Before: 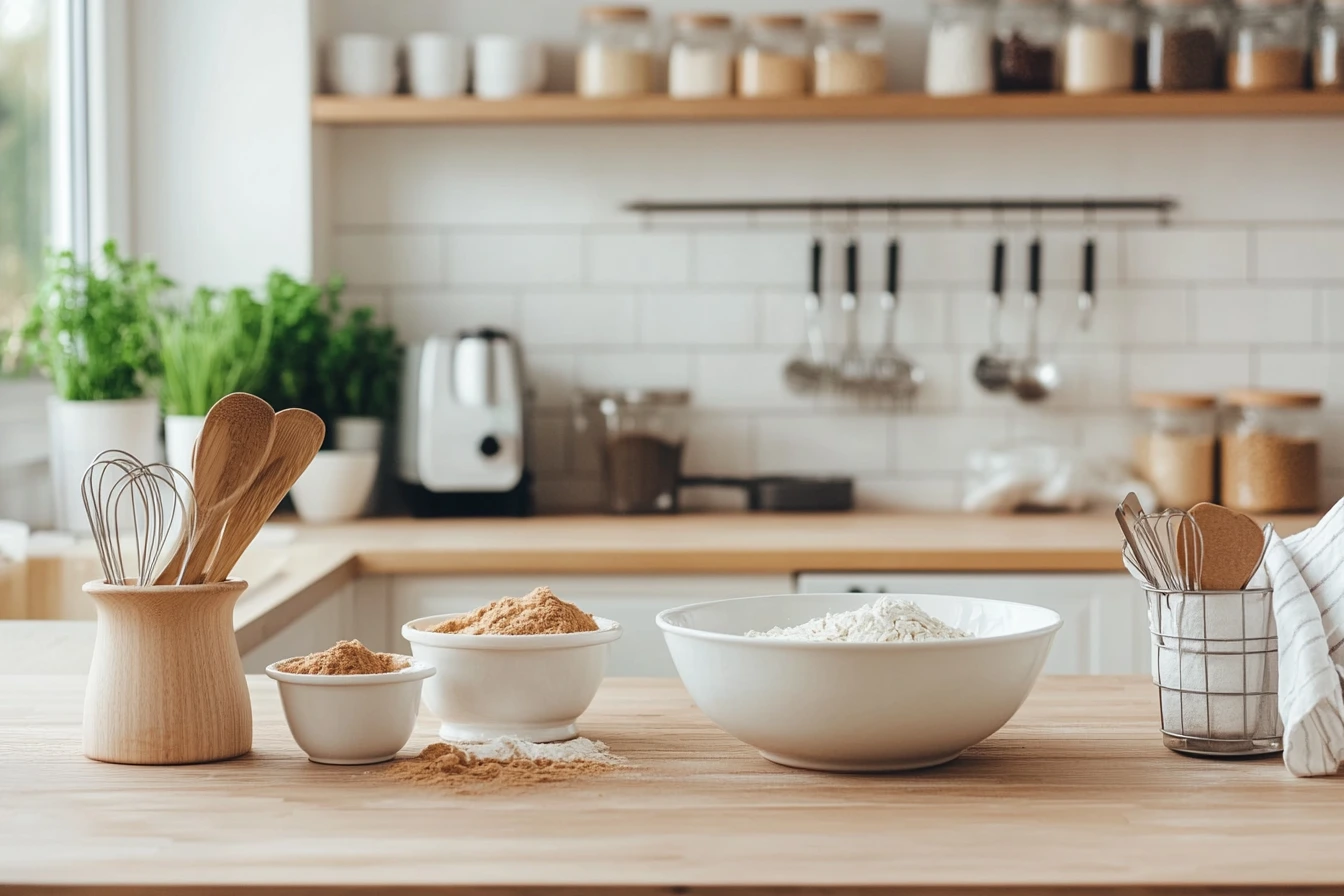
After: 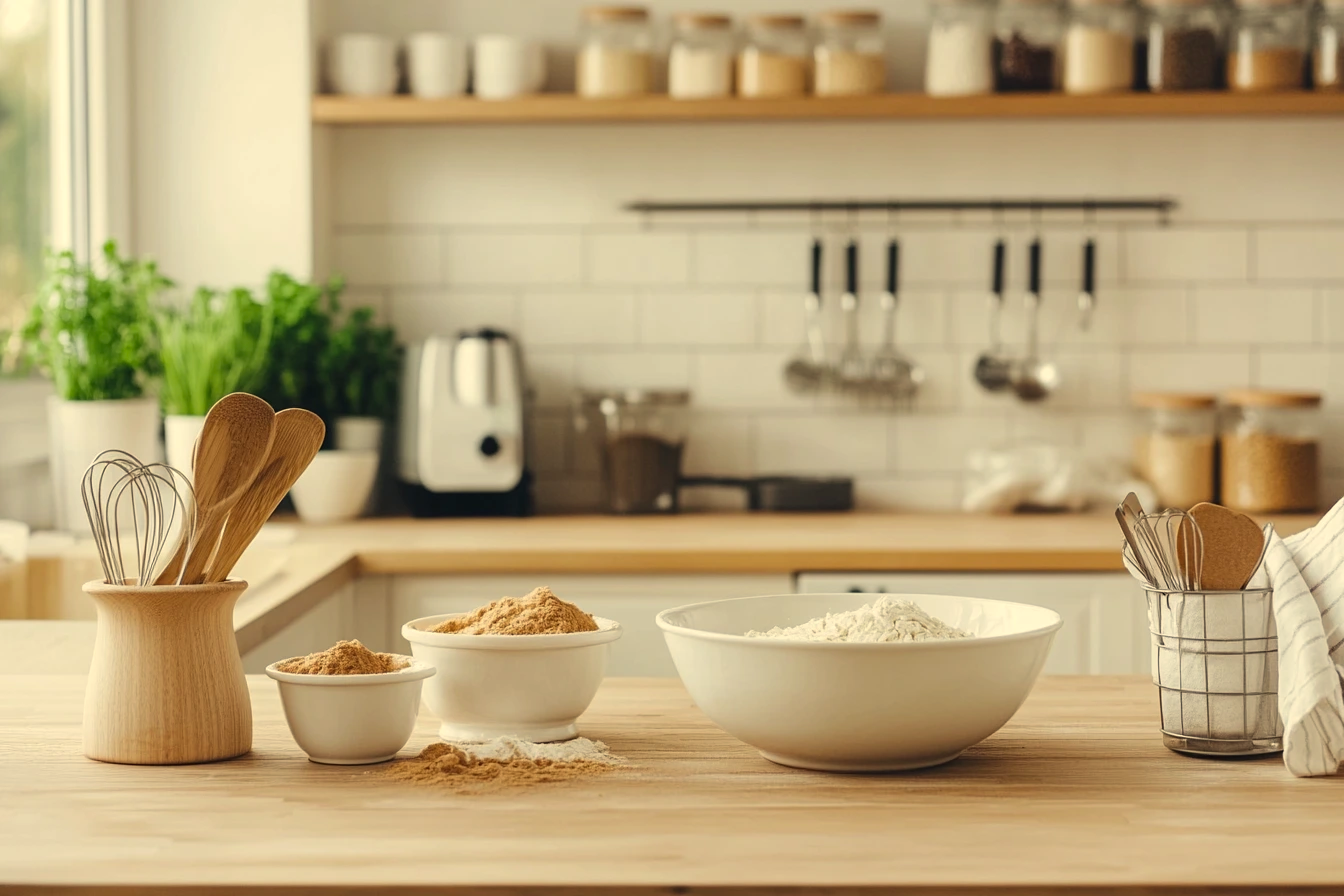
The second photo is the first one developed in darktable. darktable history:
color correction: highlights a* 2.34, highlights b* 22.81
